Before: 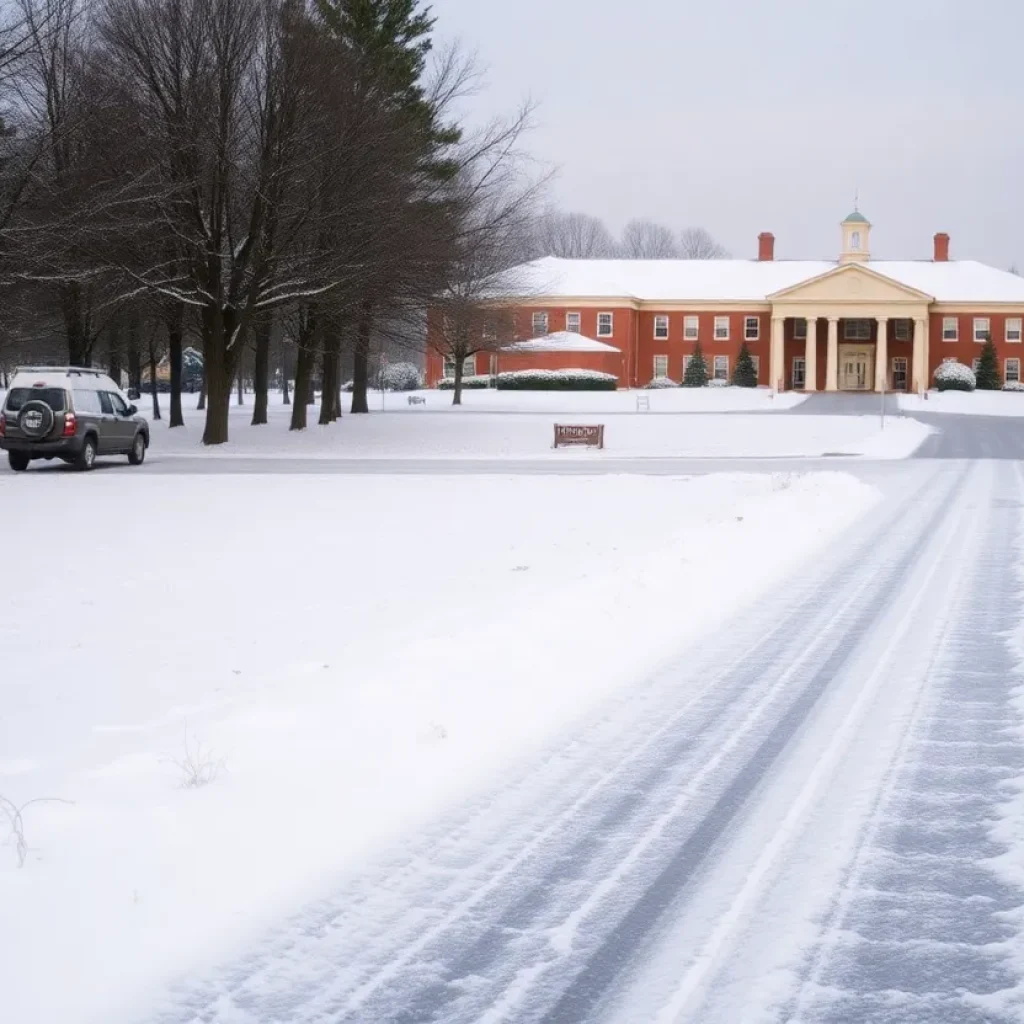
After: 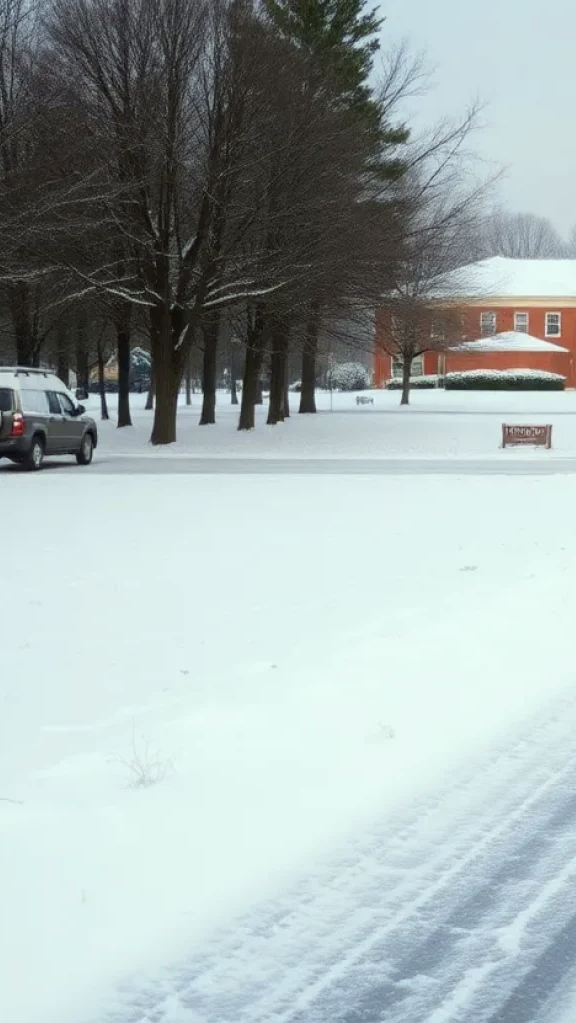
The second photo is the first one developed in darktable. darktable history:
color zones: curves: ch0 [(0, 0.5) (0.143, 0.5) (0.286, 0.5) (0.429, 0.5) (0.571, 0.5) (0.714, 0.476) (0.857, 0.5) (1, 0.5)]; ch2 [(0, 0.5) (0.143, 0.5) (0.286, 0.5) (0.429, 0.5) (0.571, 0.5) (0.714, 0.487) (0.857, 0.5) (1, 0.5)]
color correction: highlights a* -8, highlights b* 3.1
crop: left 5.114%, right 38.589%
tone equalizer: on, module defaults
